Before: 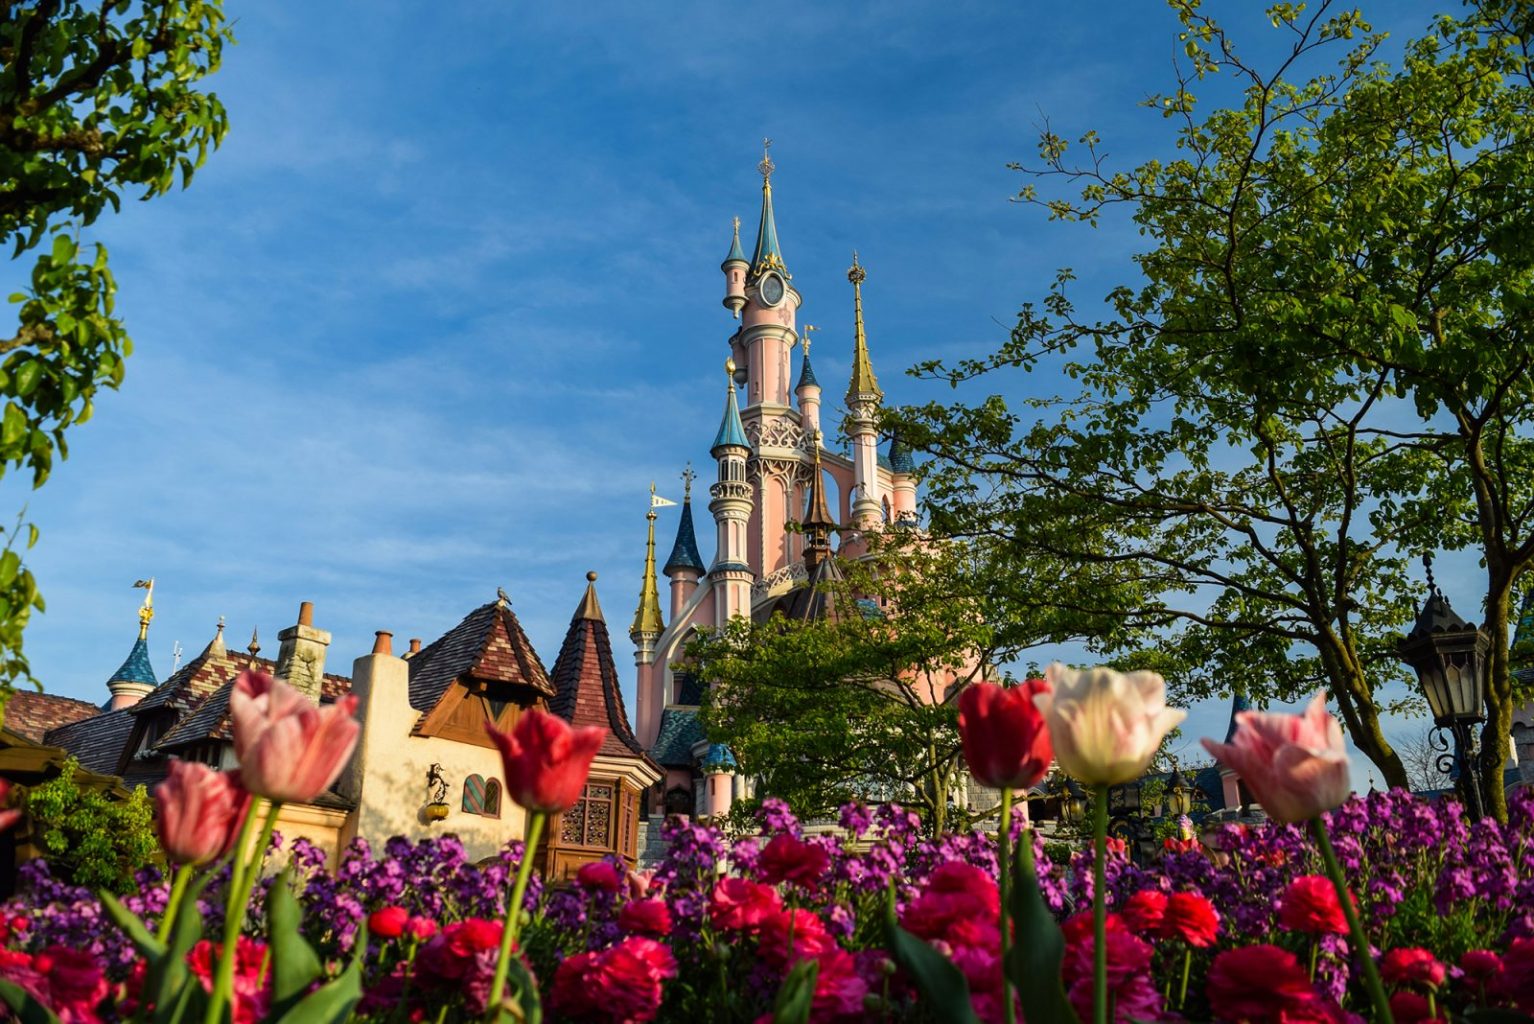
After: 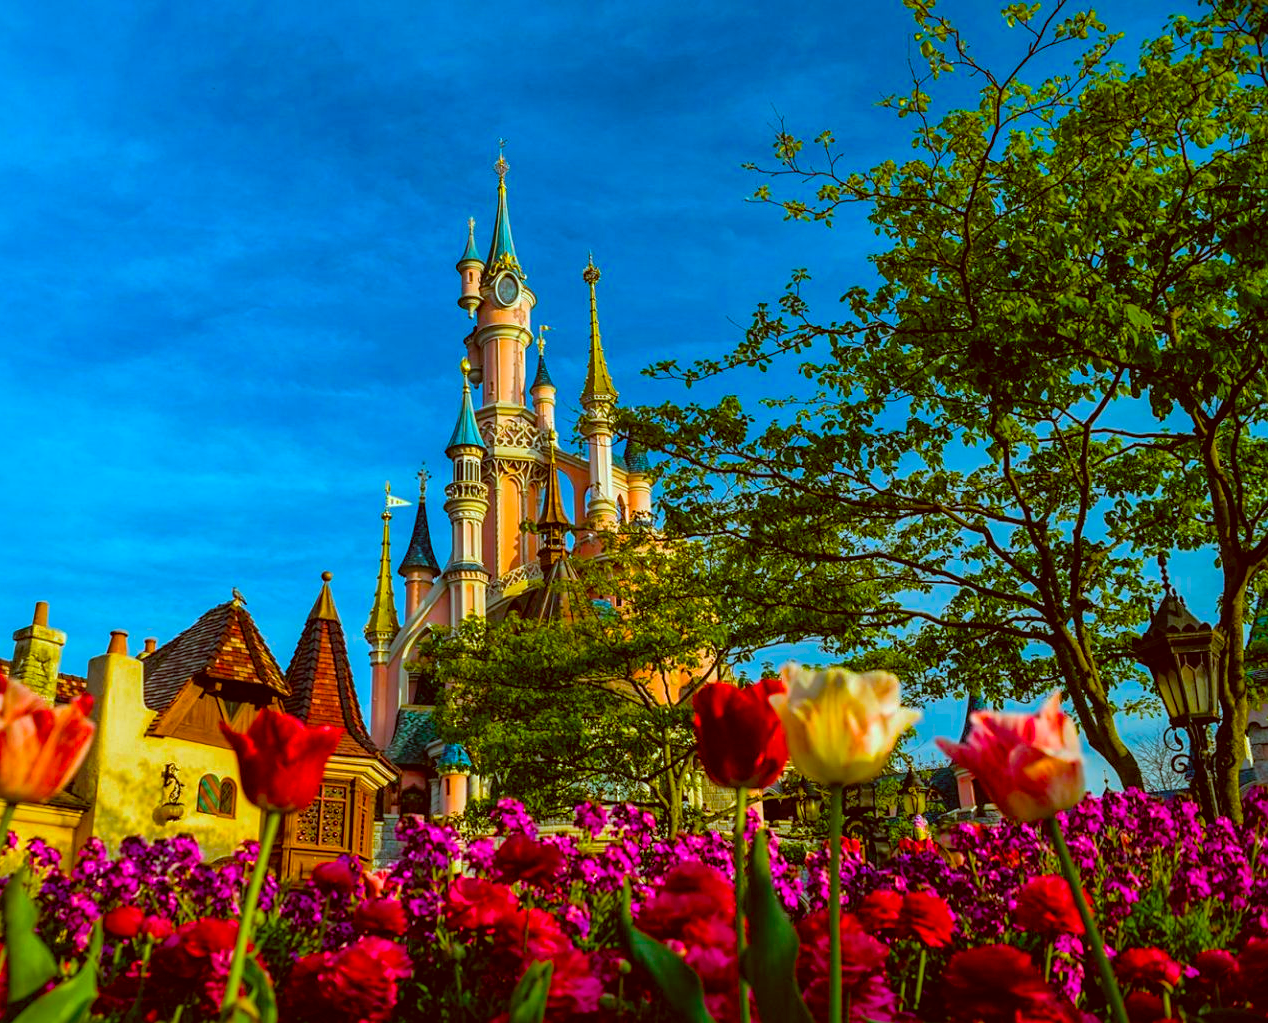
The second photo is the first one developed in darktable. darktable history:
tone equalizer: on, module defaults
crop: left 17.28%, bottom 0.031%
color balance rgb: perceptual saturation grading › global saturation 64.034%, perceptual saturation grading › highlights 59.754%, perceptual saturation grading › mid-tones 49.552%, perceptual saturation grading › shadows 49.244%, perceptual brilliance grading › global brilliance 2.496%, perceptual brilliance grading › highlights -3.703%
color correction: highlights a* -14.31, highlights b* -17, shadows a* 10.18, shadows b* 29.9
local contrast: on, module defaults
shadows and highlights: on, module defaults
sharpen: amount 0.204
